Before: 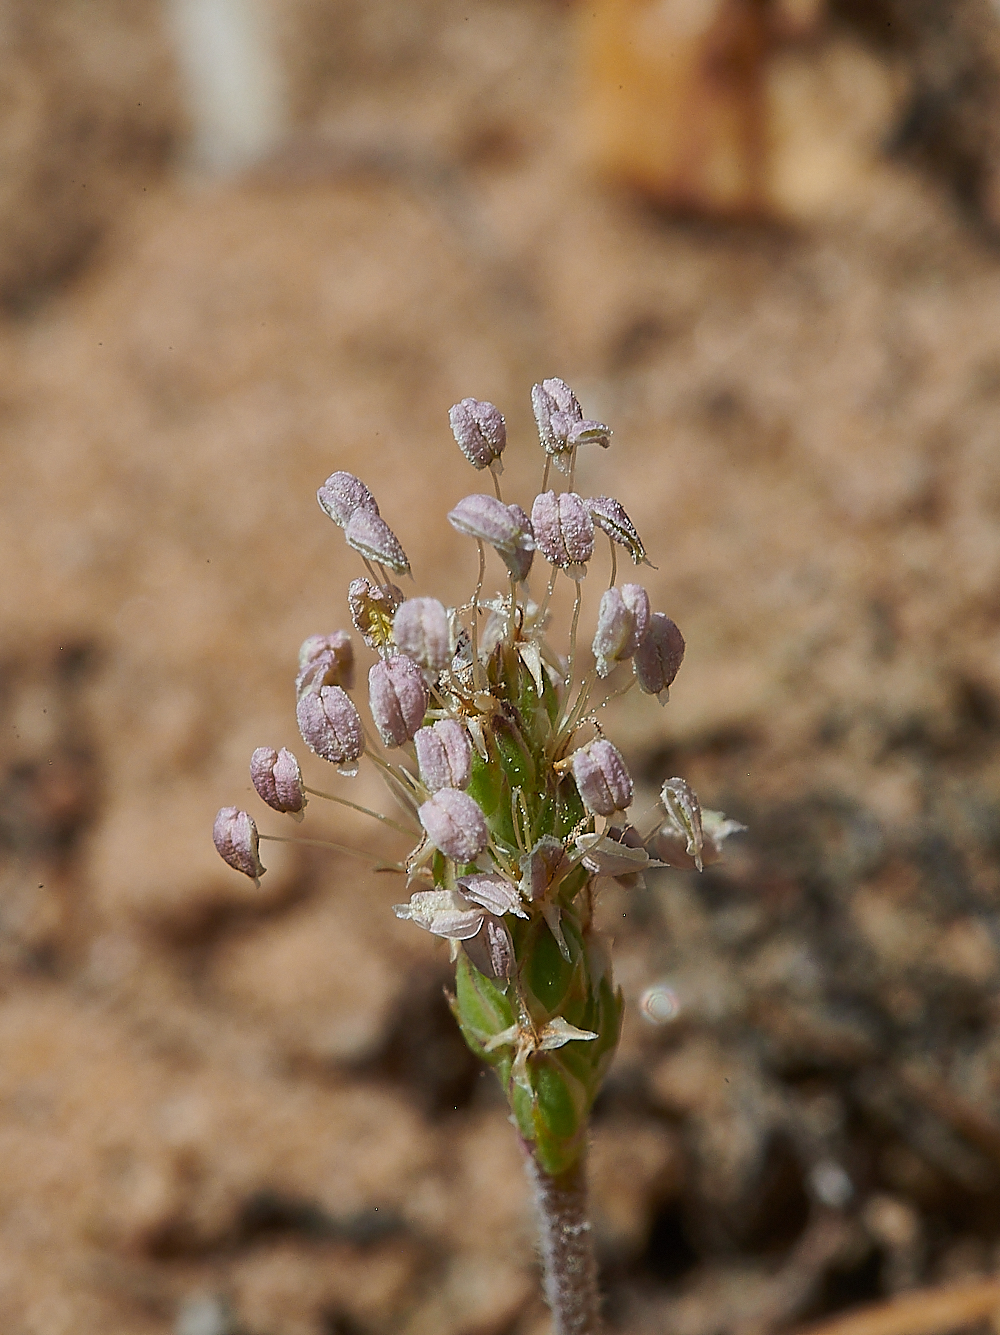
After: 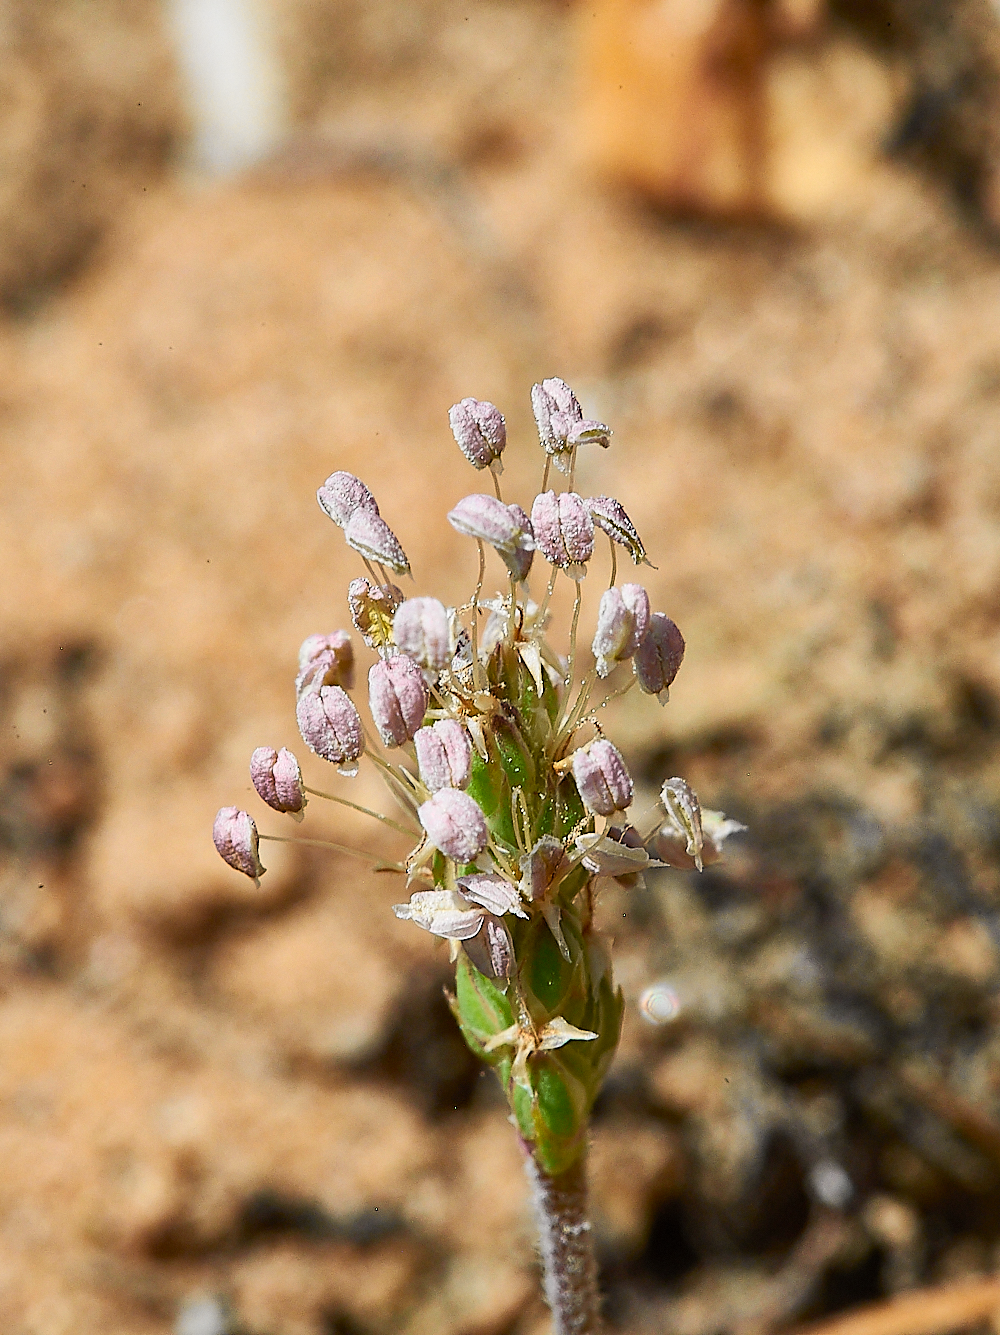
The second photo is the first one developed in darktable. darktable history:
haze removal: compatibility mode true, adaptive false
tone curve: curves: ch0 [(0, 0) (0.055, 0.057) (0.258, 0.307) (0.434, 0.543) (0.517, 0.657) (0.745, 0.874) (1, 1)]; ch1 [(0, 0) (0.346, 0.307) (0.418, 0.383) (0.46, 0.439) (0.482, 0.493) (0.502, 0.503) (0.517, 0.514) (0.55, 0.561) (0.588, 0.603) (0.646, 0.688) (1, 1)]; ch2 [(0, 0) (0.346, 0.34) (0.431, 0.45) (0.485, 0.499) (0.5, 0.503) (0.527, 0.525) (0.545, 0.562) (0.679, 0.706) (1, 1)], color space Lab, independent channels, preserve colors none
